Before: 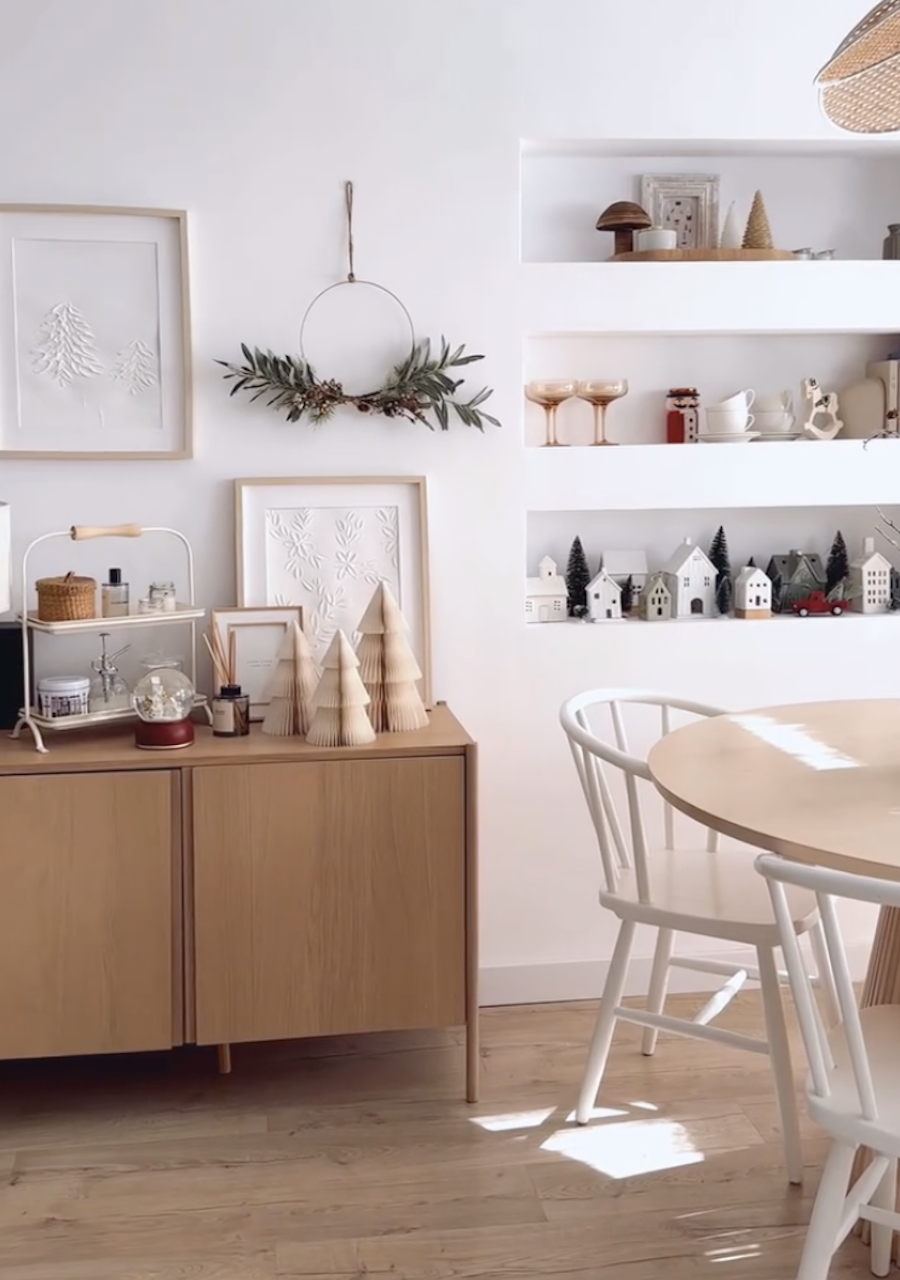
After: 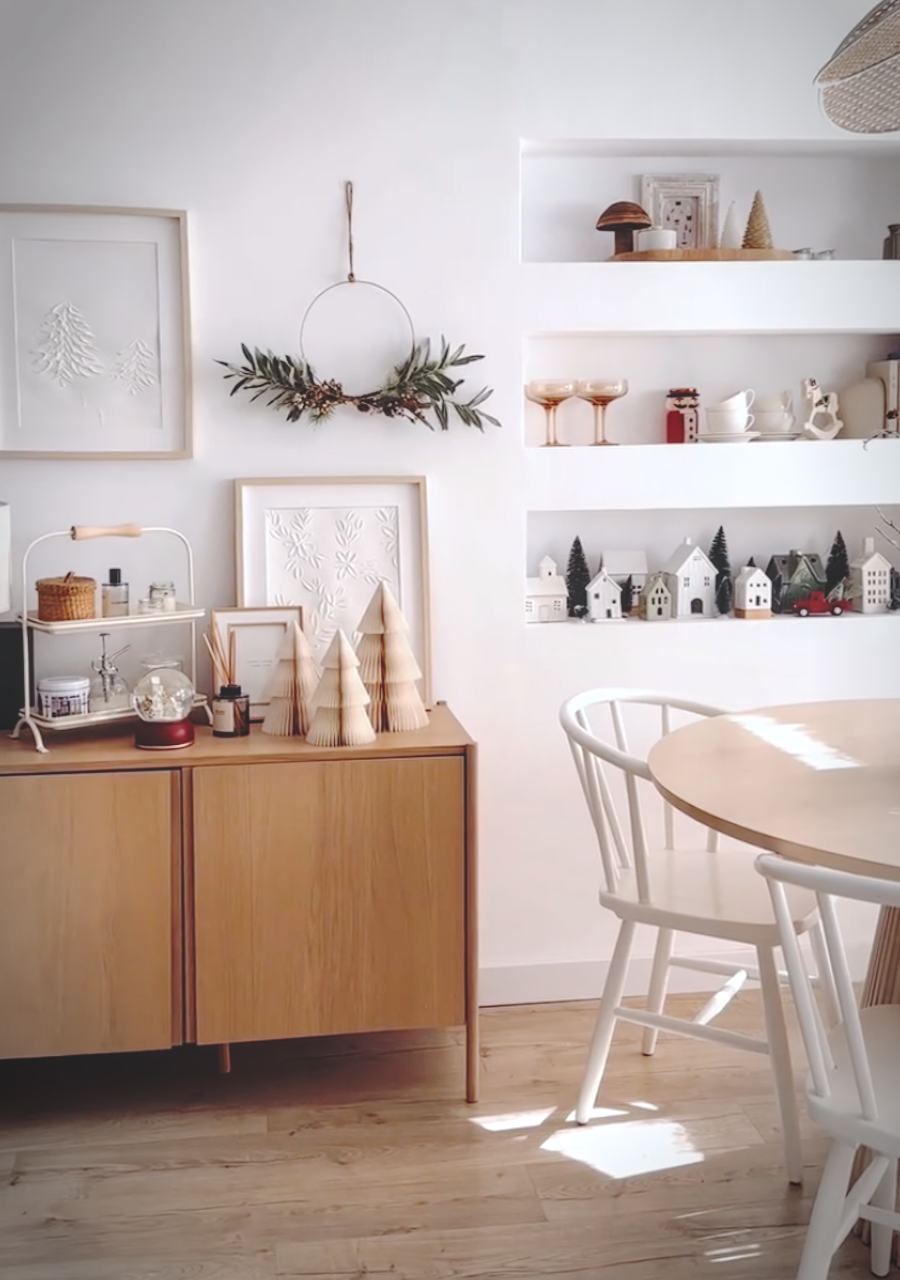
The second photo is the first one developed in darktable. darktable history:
local contrast: on, module defaults
base curve: curves: ch0 [(0, 0.024) (0.055, 0.065) (0.121, 0.166) (0.236, 0.319) (0.693, 0.726) (1, 1)], preserve colors none
vignetting: automatic ratio true
